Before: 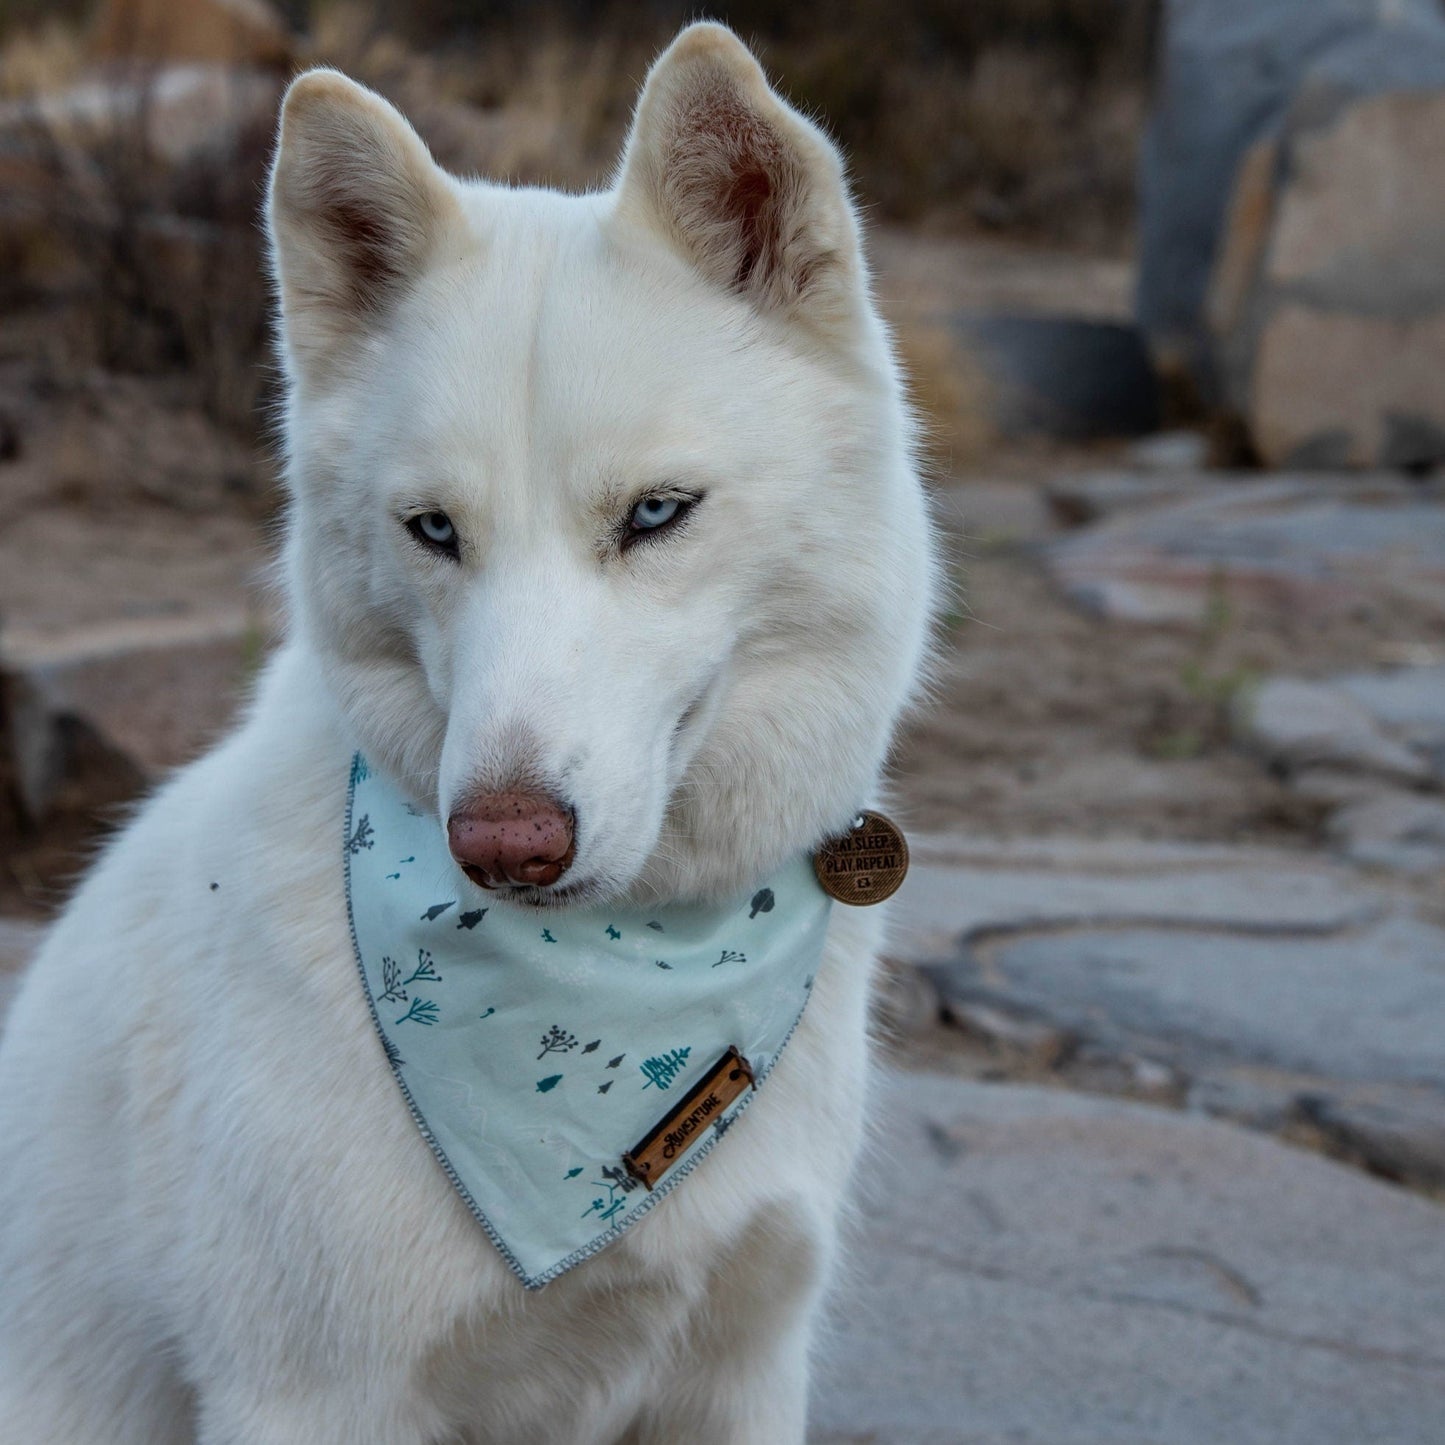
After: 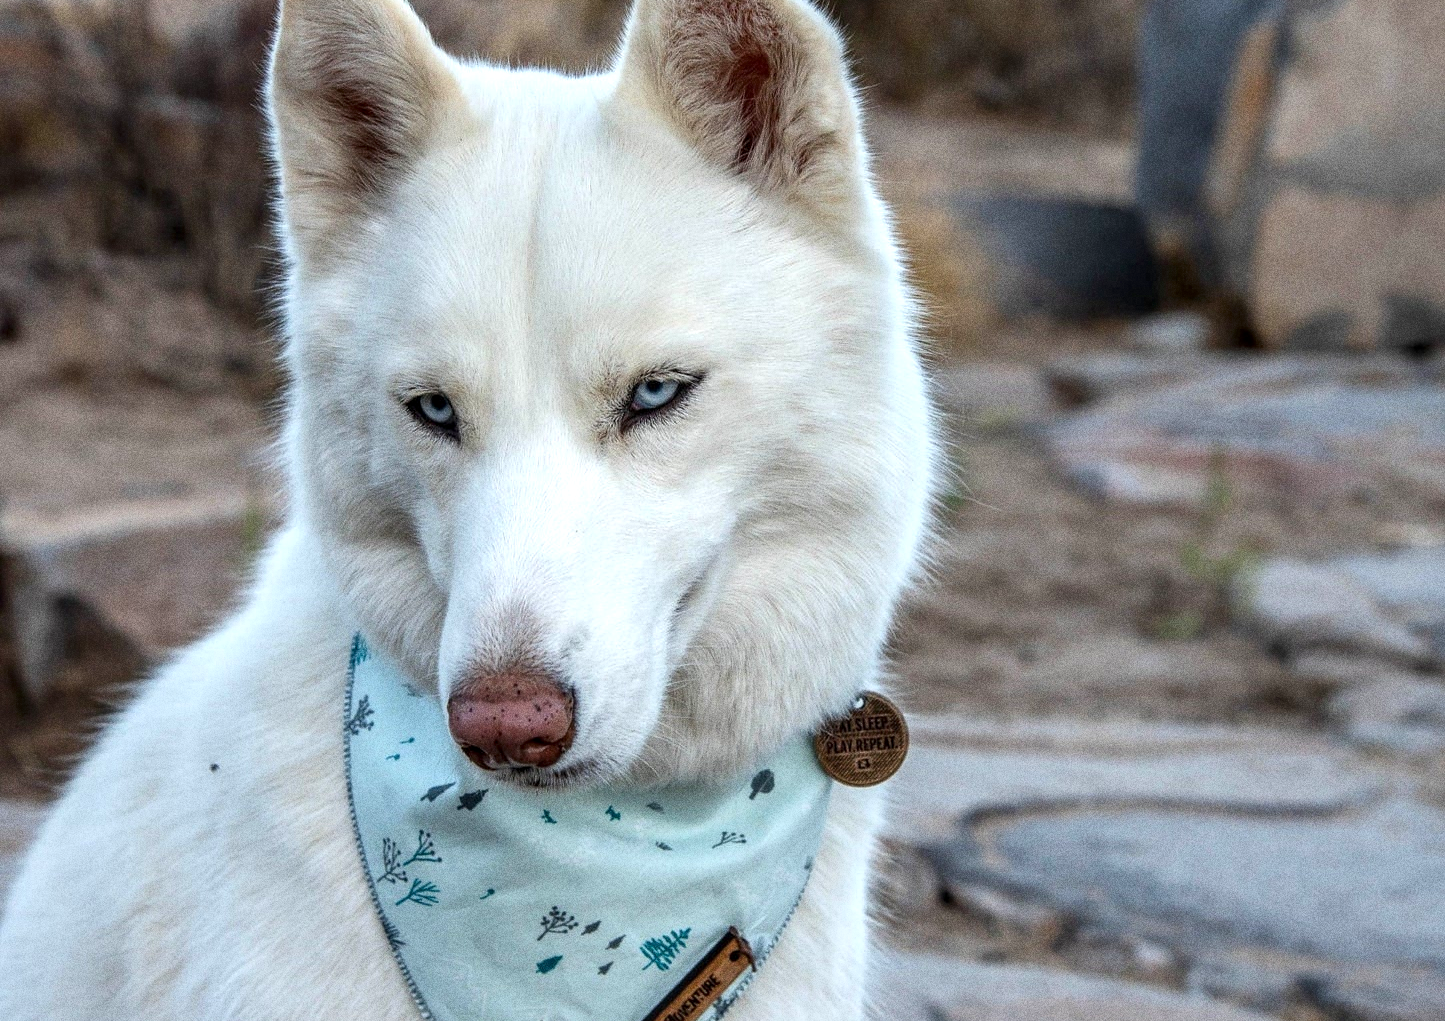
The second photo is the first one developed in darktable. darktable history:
exposure: black level correction 0, exposure 0.7 EV, compensate exposure bias true, compensate highlight preservation false
grain: coarseness 0.09 ISO, strength 40%
local contrast: on, module defaults
tone equalizer: on, module defaults
crop and rotate: top 8.293%, bottom 20.996%
